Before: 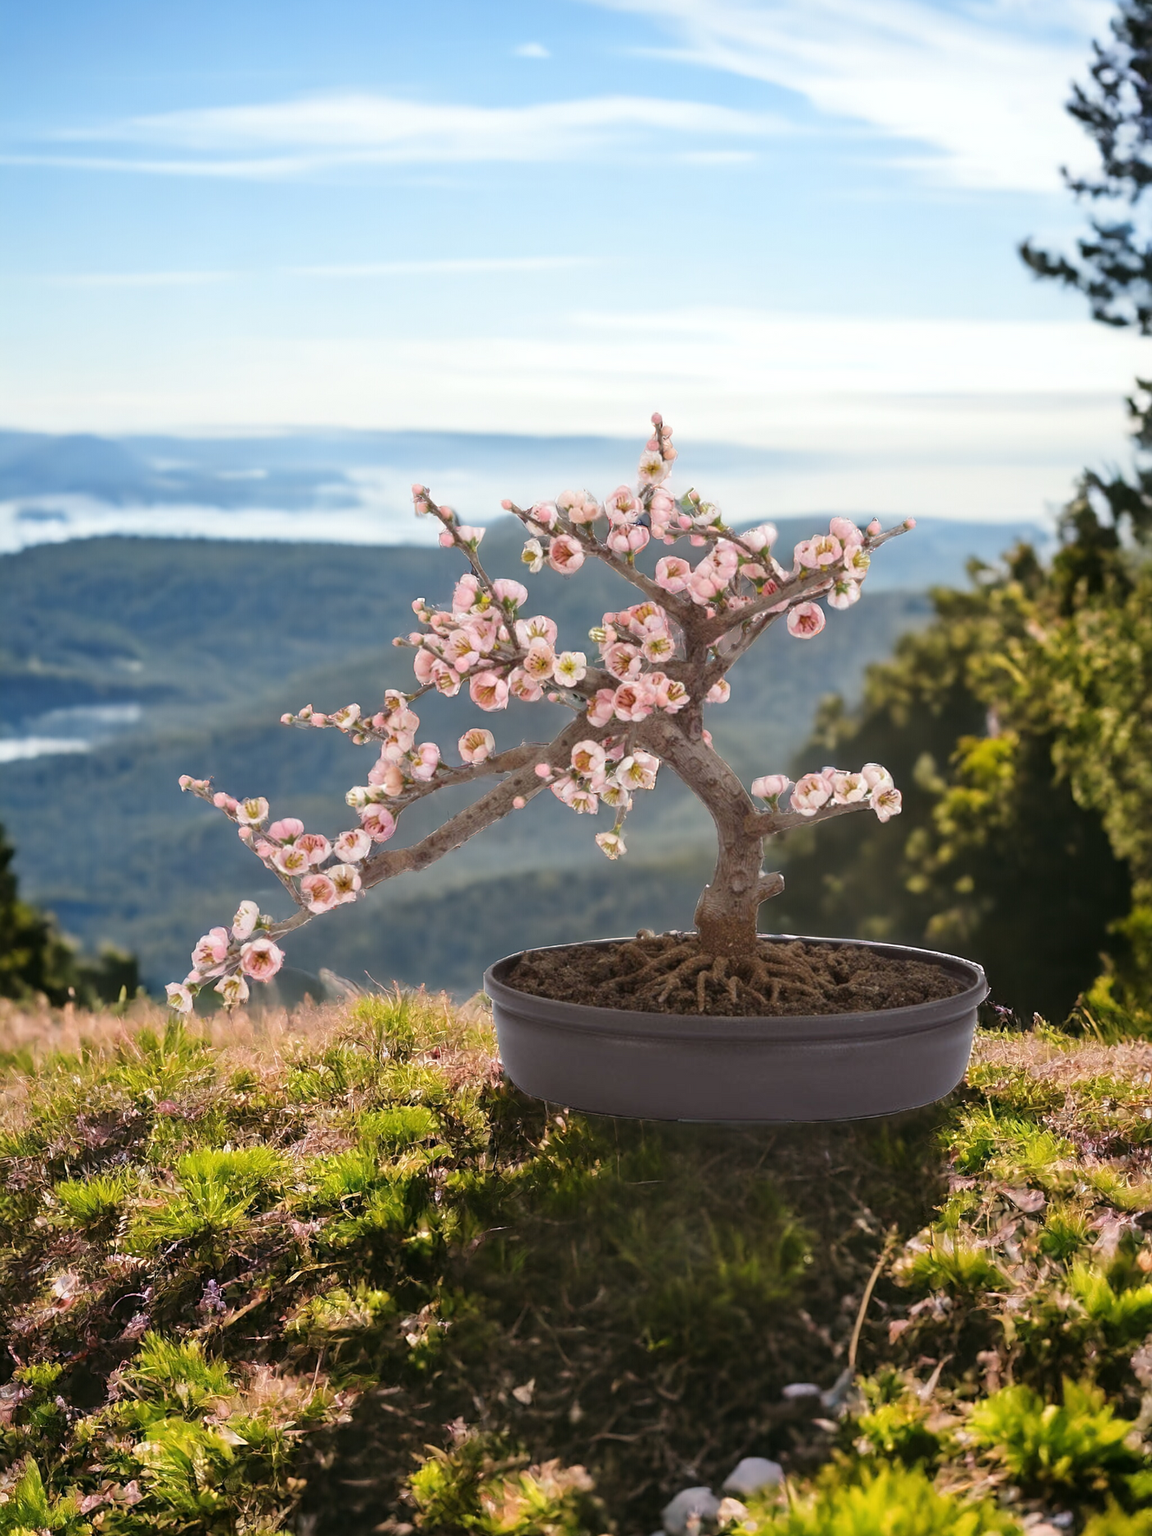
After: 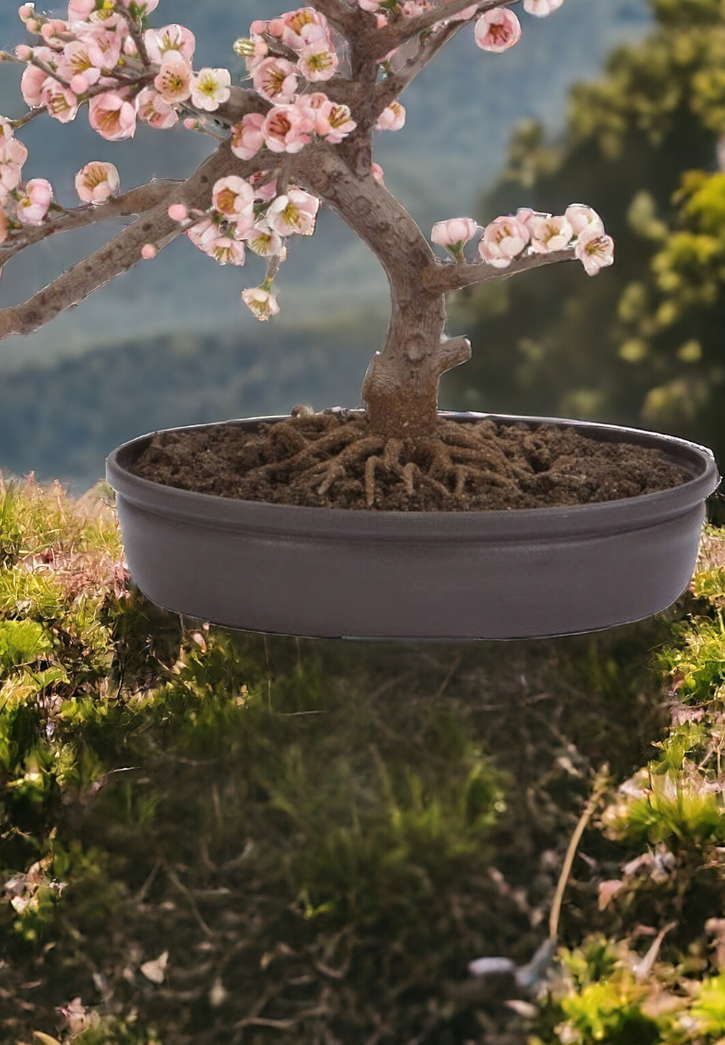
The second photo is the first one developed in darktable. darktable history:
crop: left 34.479%, top 38.822%, right 13.718%, bottom 5.172%
shadows and highlights: shadows 37.27, highlights -28.18, soften with gaussian
